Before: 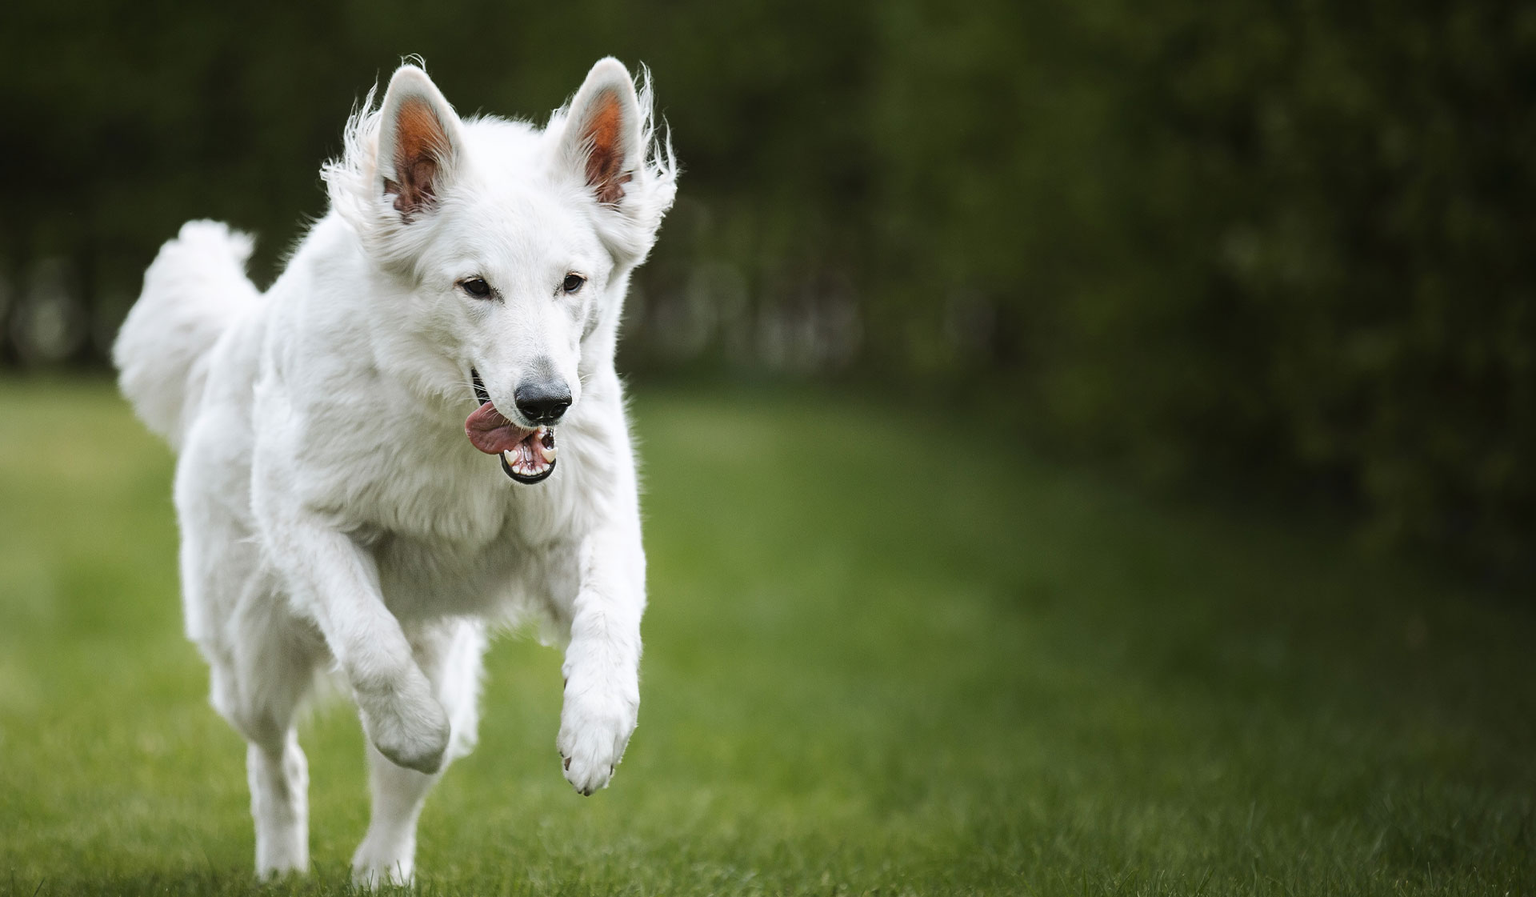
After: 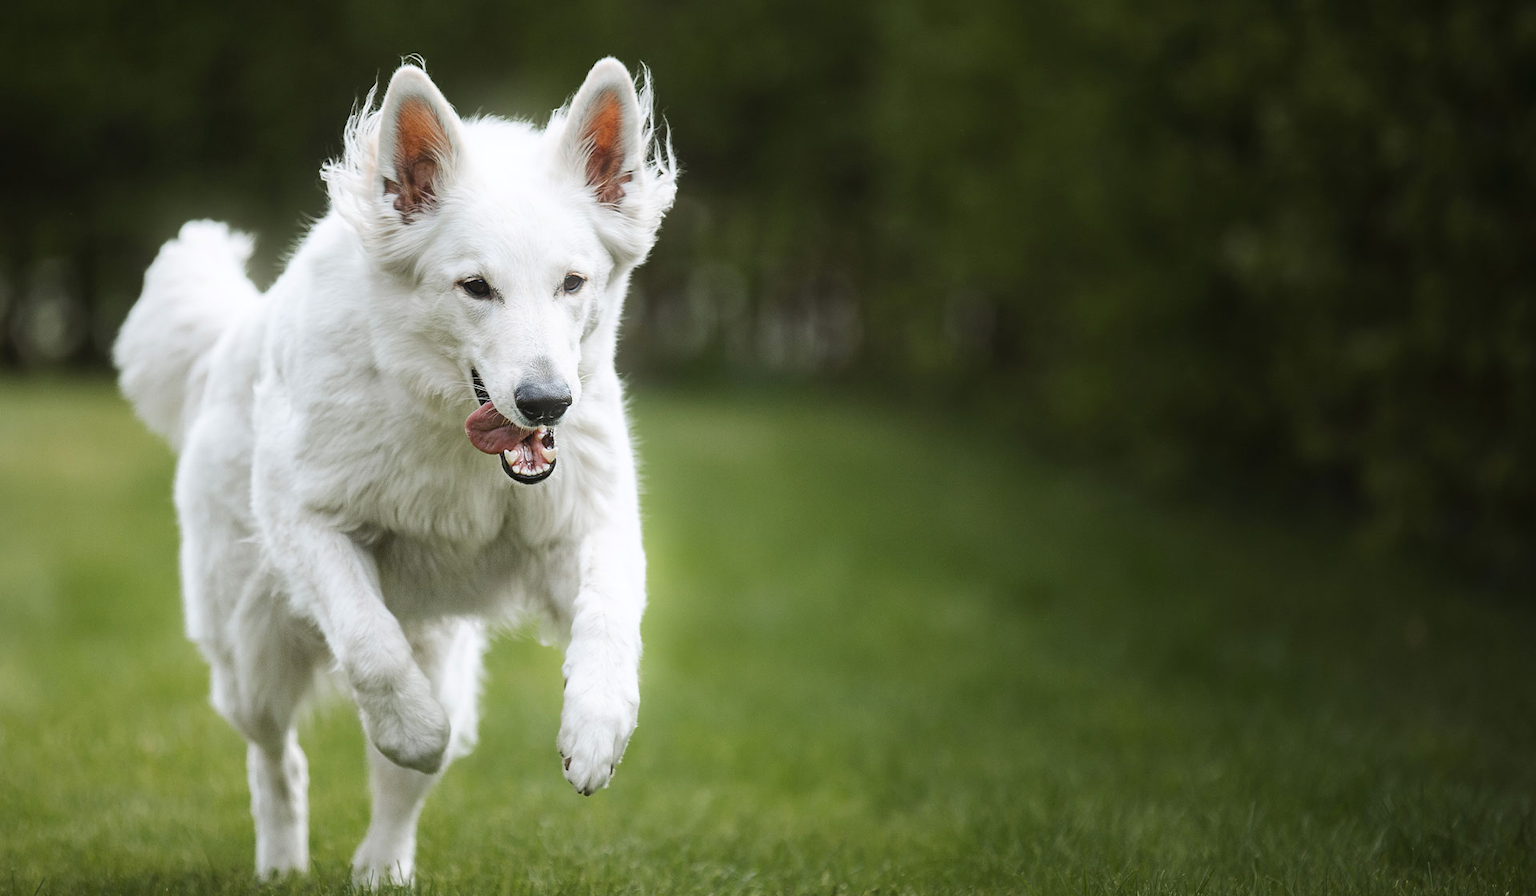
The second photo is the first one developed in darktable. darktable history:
rotate and perspective: automatic cropping original format, crop left 0, crop top 0
bloom: size 9%, threshold 100%, strength 7%
